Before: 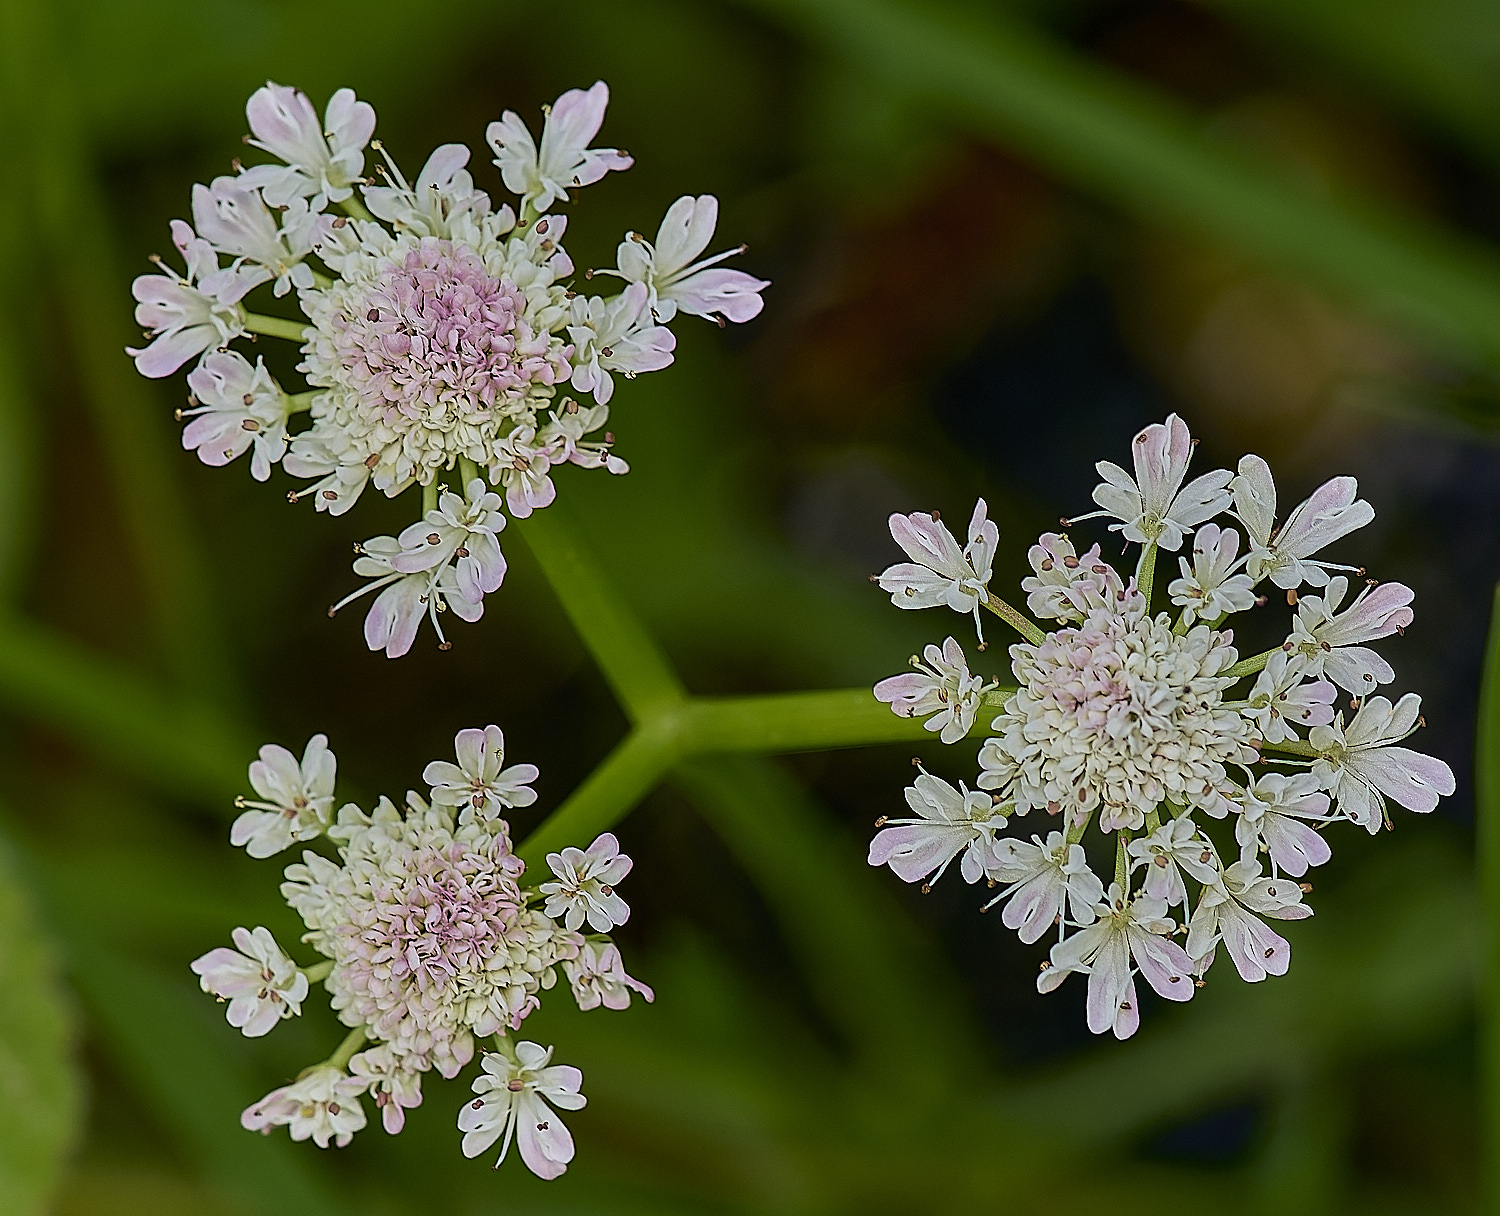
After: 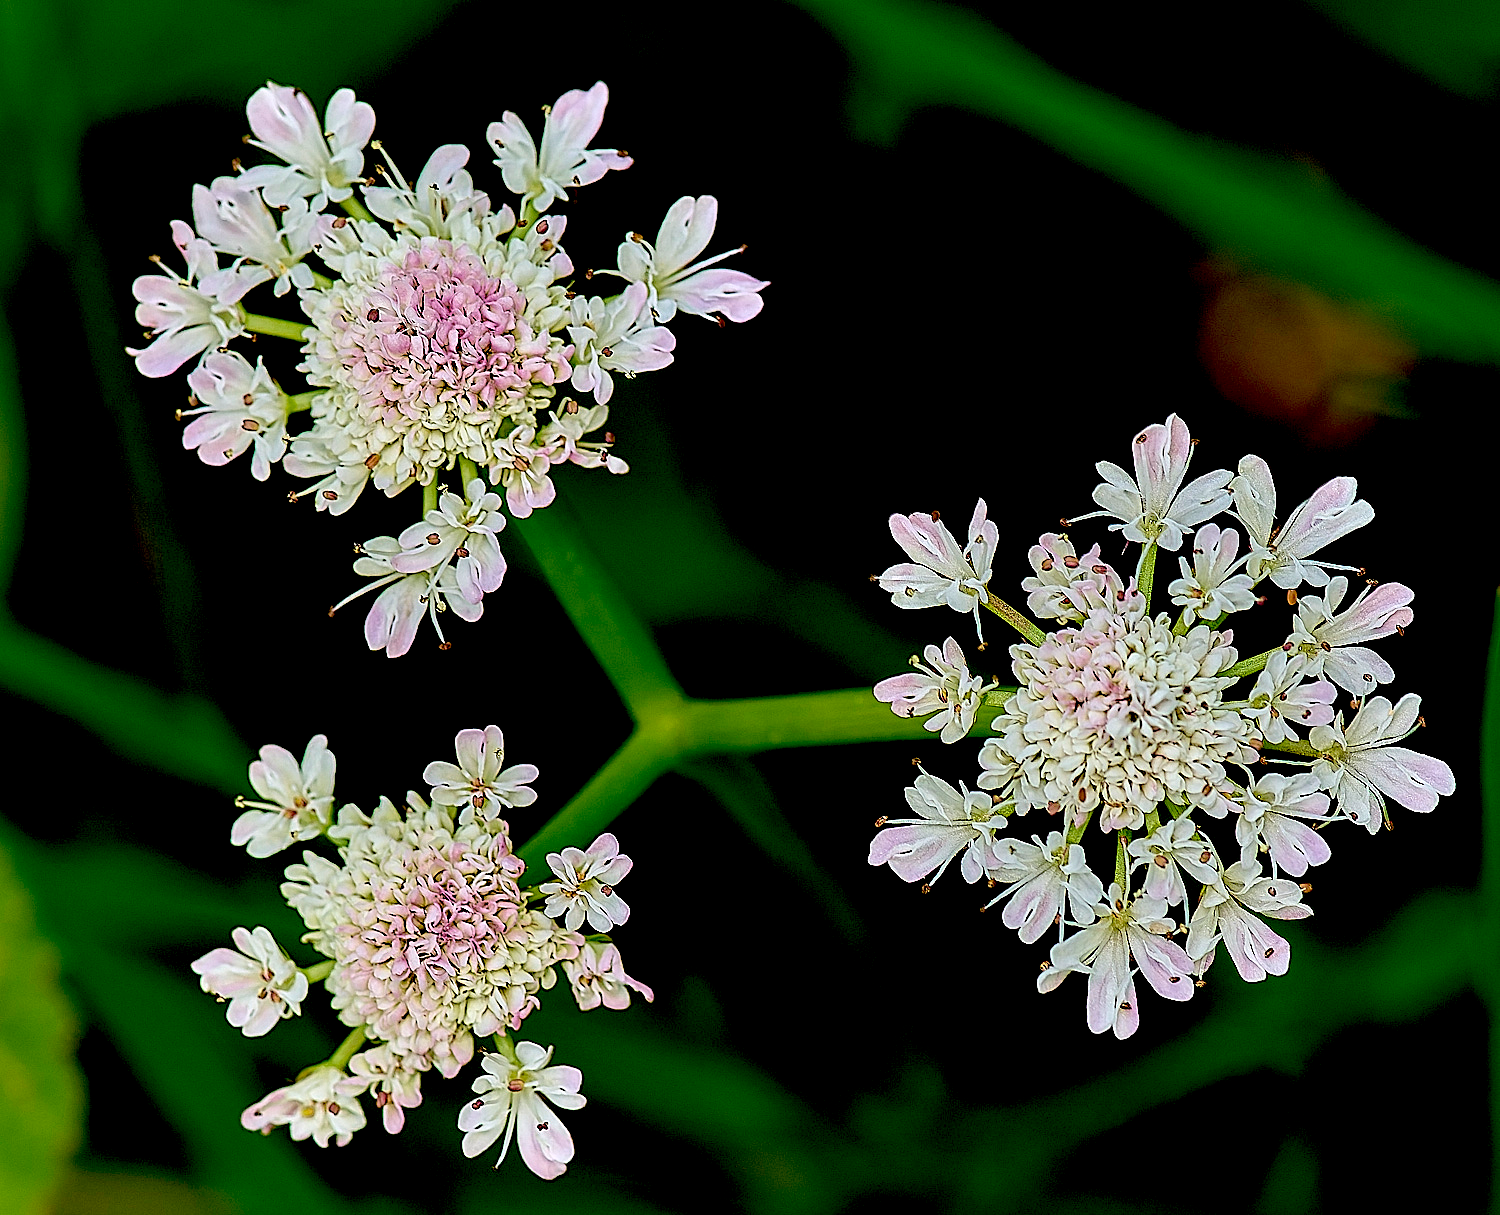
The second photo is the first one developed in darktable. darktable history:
crop: bottom 0.076%
exposure: black level correction 0.041, exposure 0.498 EV, compensate highlight preservation false
